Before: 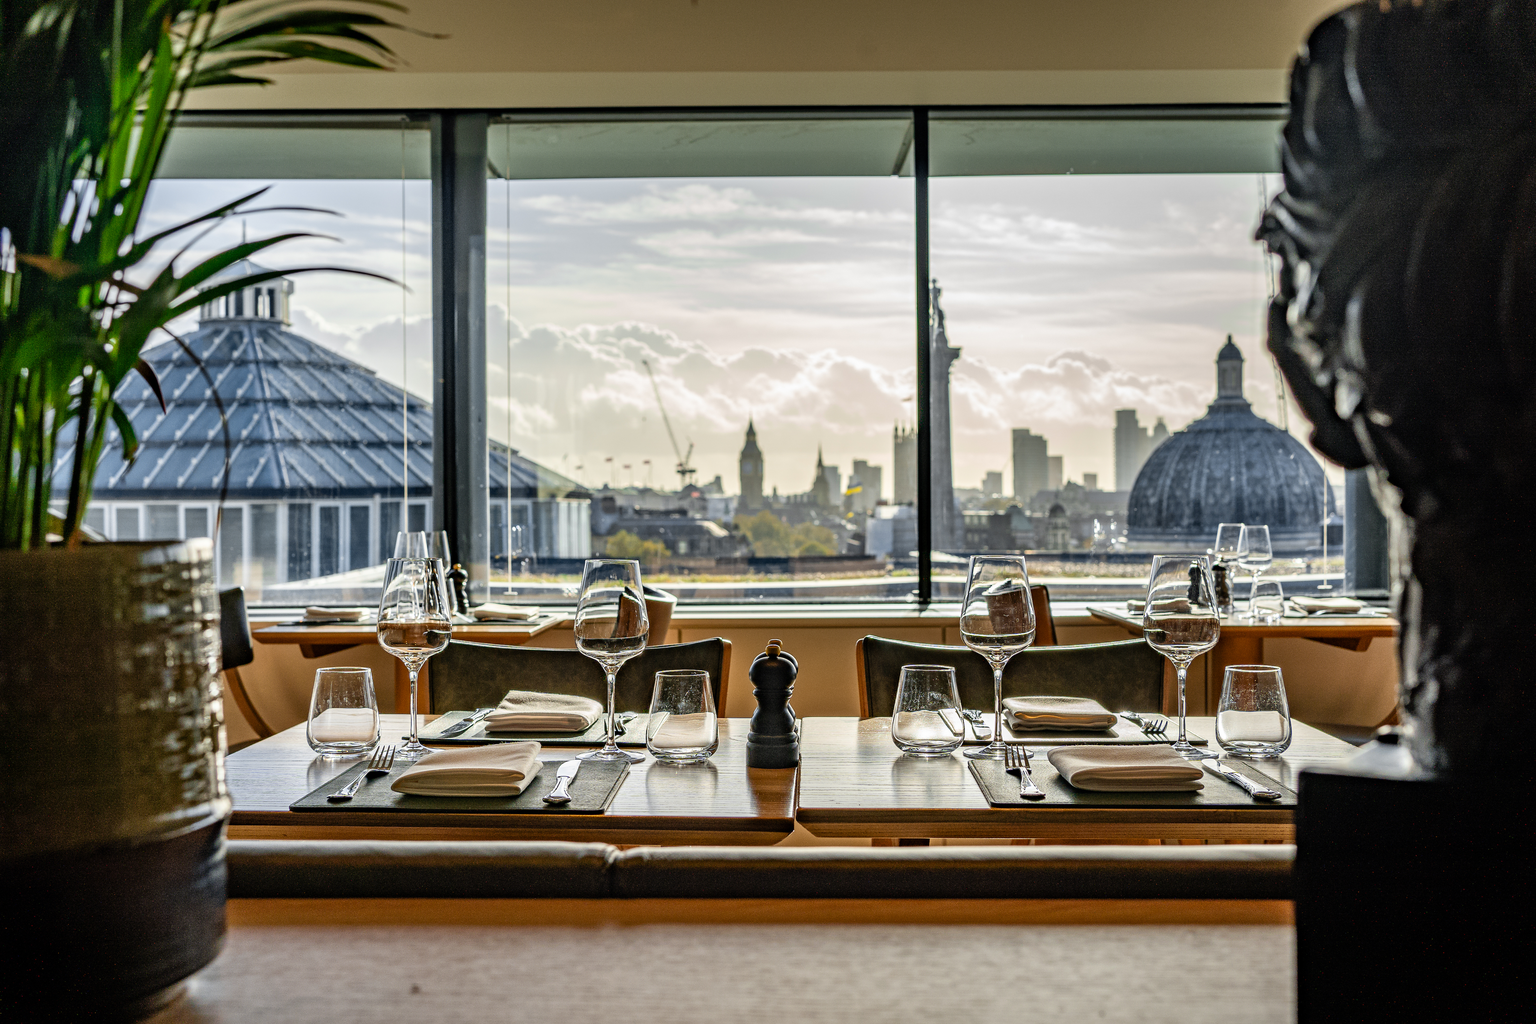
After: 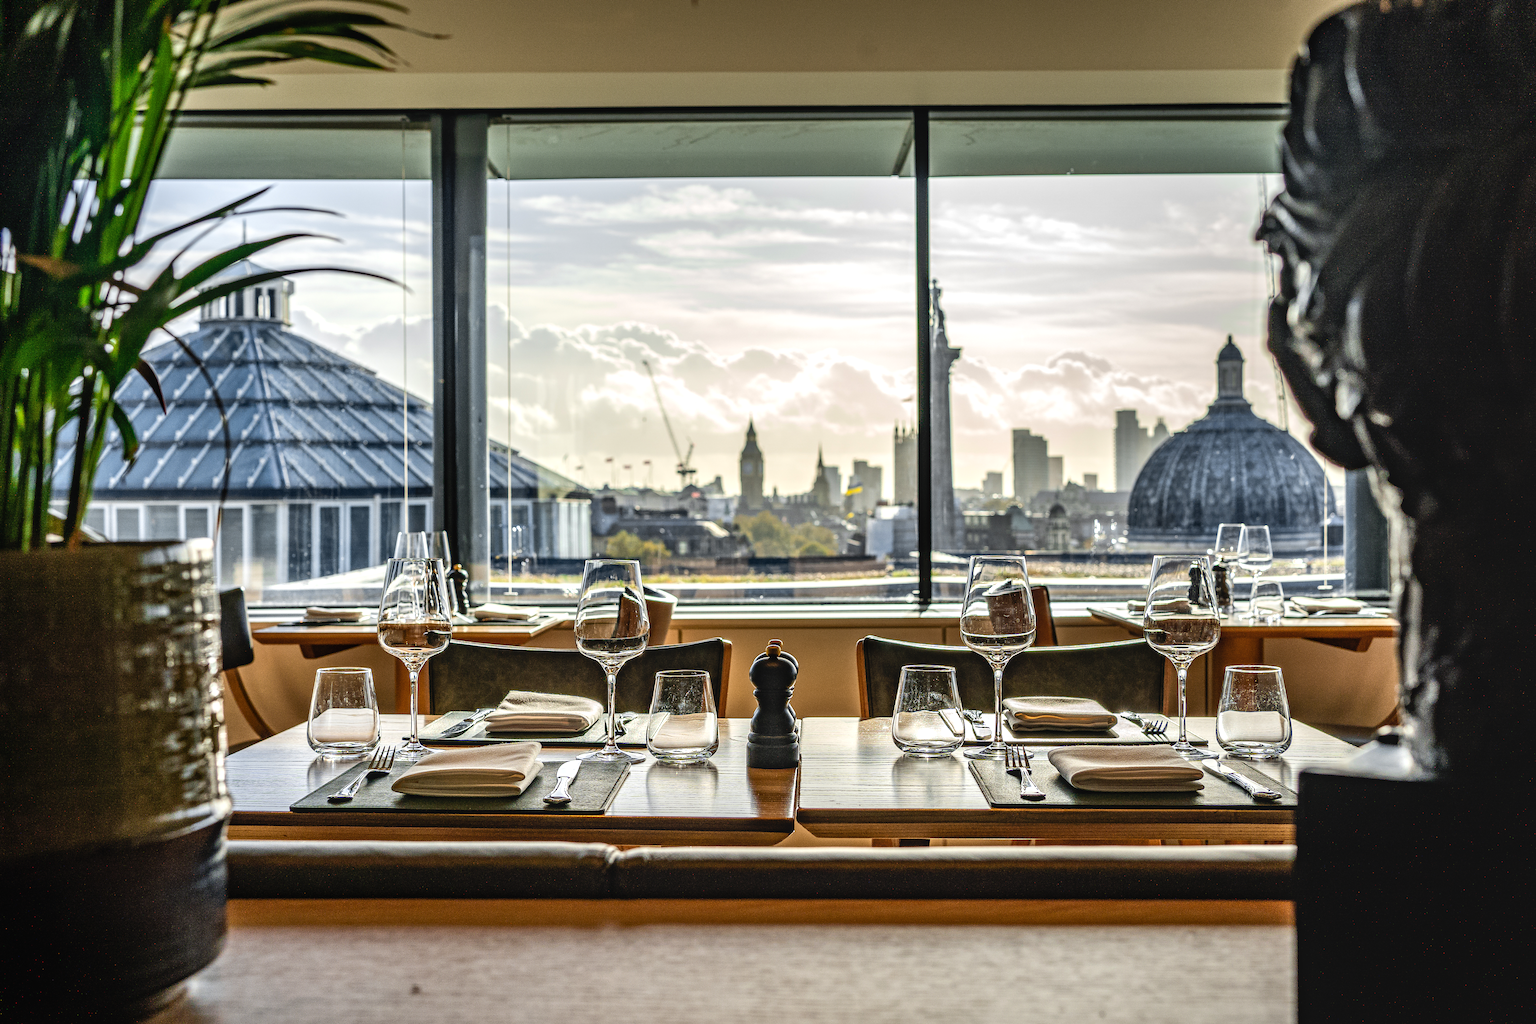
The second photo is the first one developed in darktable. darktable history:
local contrast: detail 110%
tone equalizer: -8 EV -0.415 EV, -7 EV -0.397 EV, -6 EV -0.306 EV, -5 EV -0.215 EV, -3 EV 0.24 EV, -2 EV 0.363 EV, -1 EV 0.384 EV, +0 EV 0.391 EV, edges refinement/feathering 500, mask exposure compensation -1.57 EV, preserve details no
